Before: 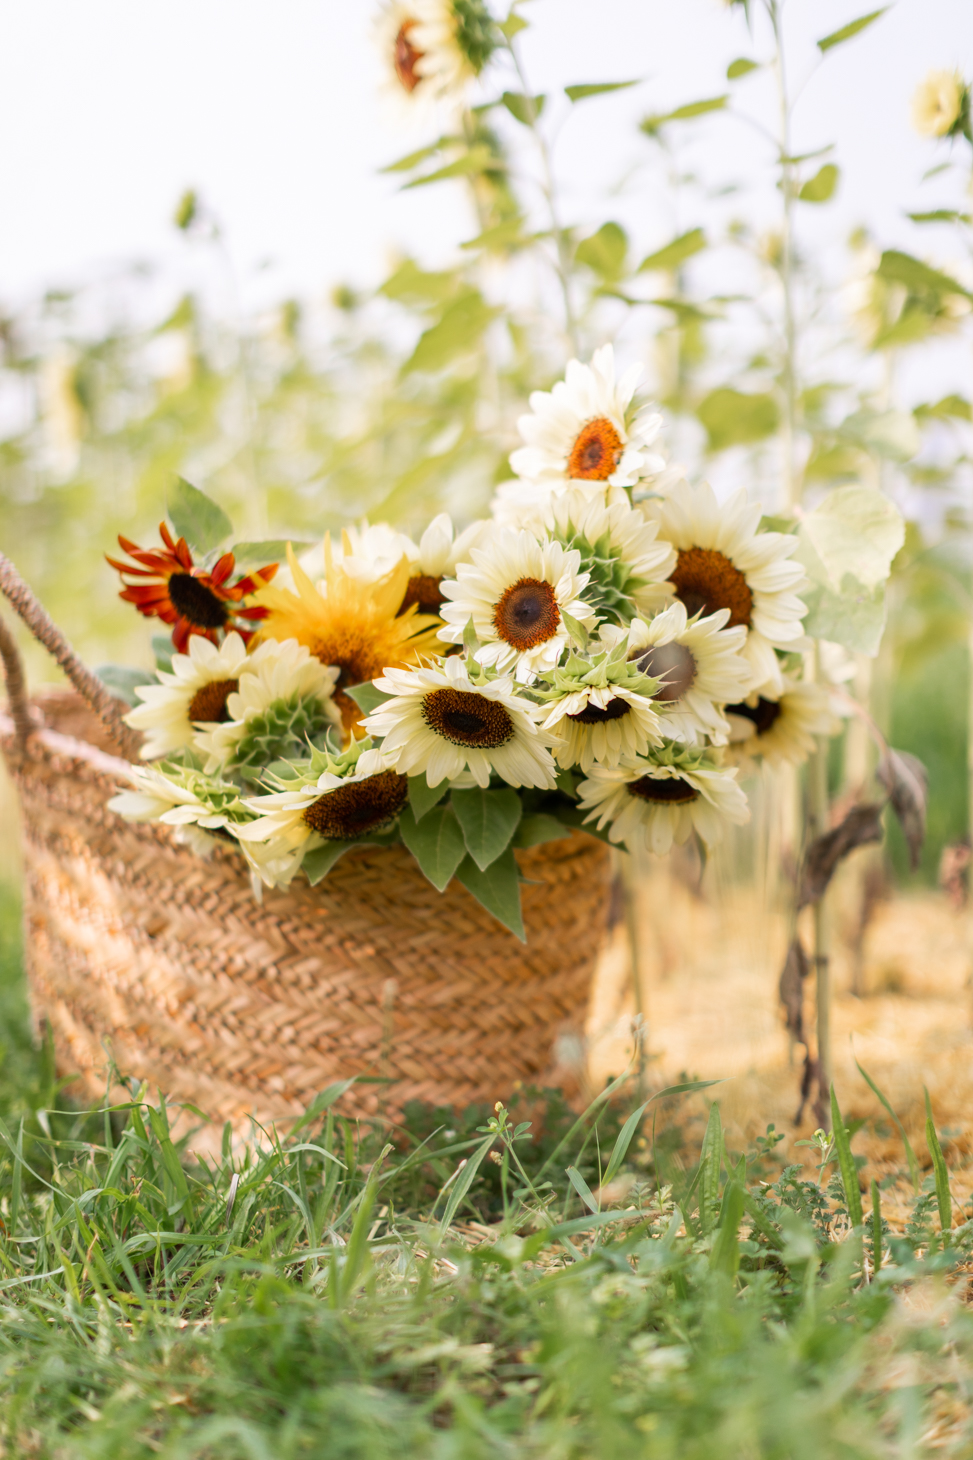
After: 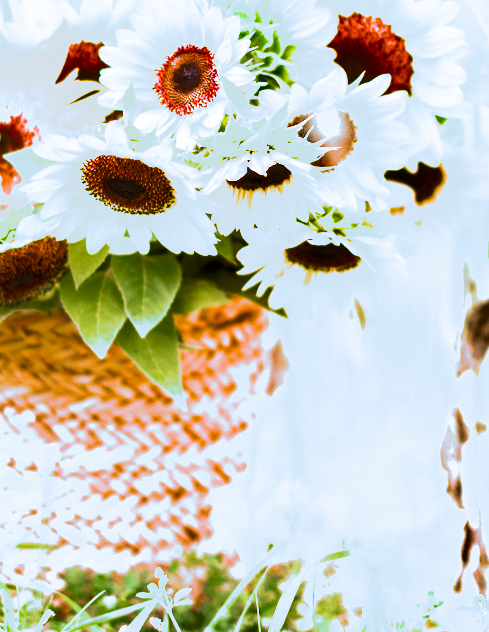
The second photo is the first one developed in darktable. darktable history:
split-toning: shadows › hue 351.18°, shadows › saturation 0.86, highlights › hue 218.82°, highlights › saturation 0.73, balance -19.167
exposure: exposure 2.25 EV, compensate highlight preservation false
crop: left 35.03%, top 36.625%, right 14.663%, bottom 20.057%
shadows and highlights: low approximation 0.01, soften with gaussian
levels: levels [0.026, 0.507, 0.987]
